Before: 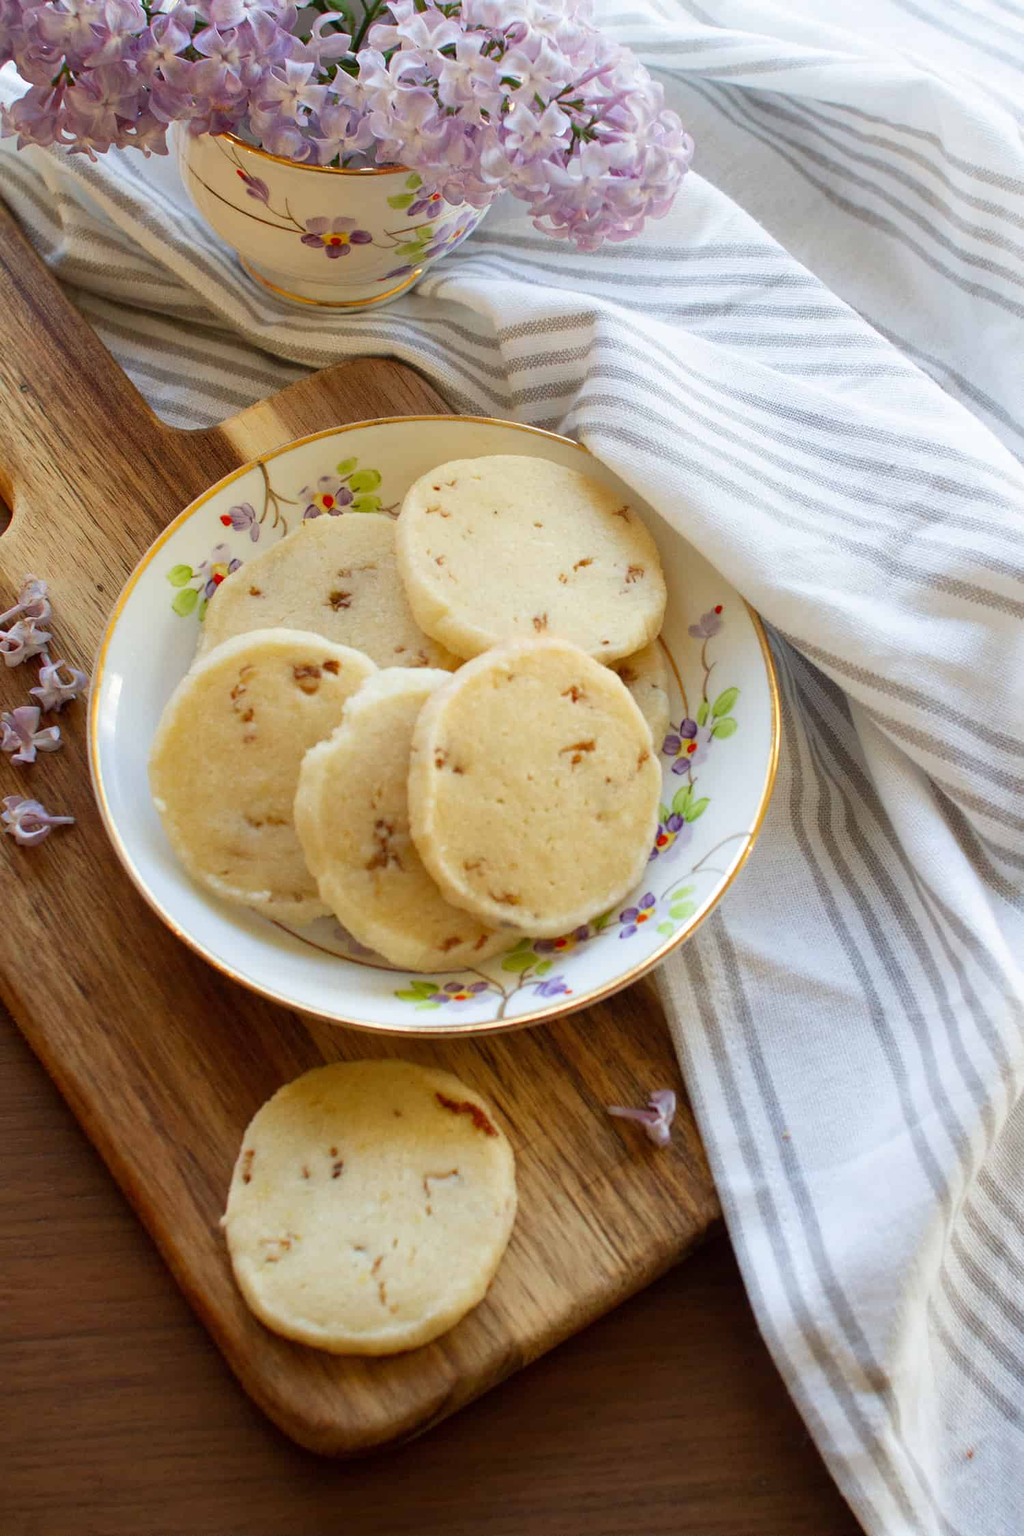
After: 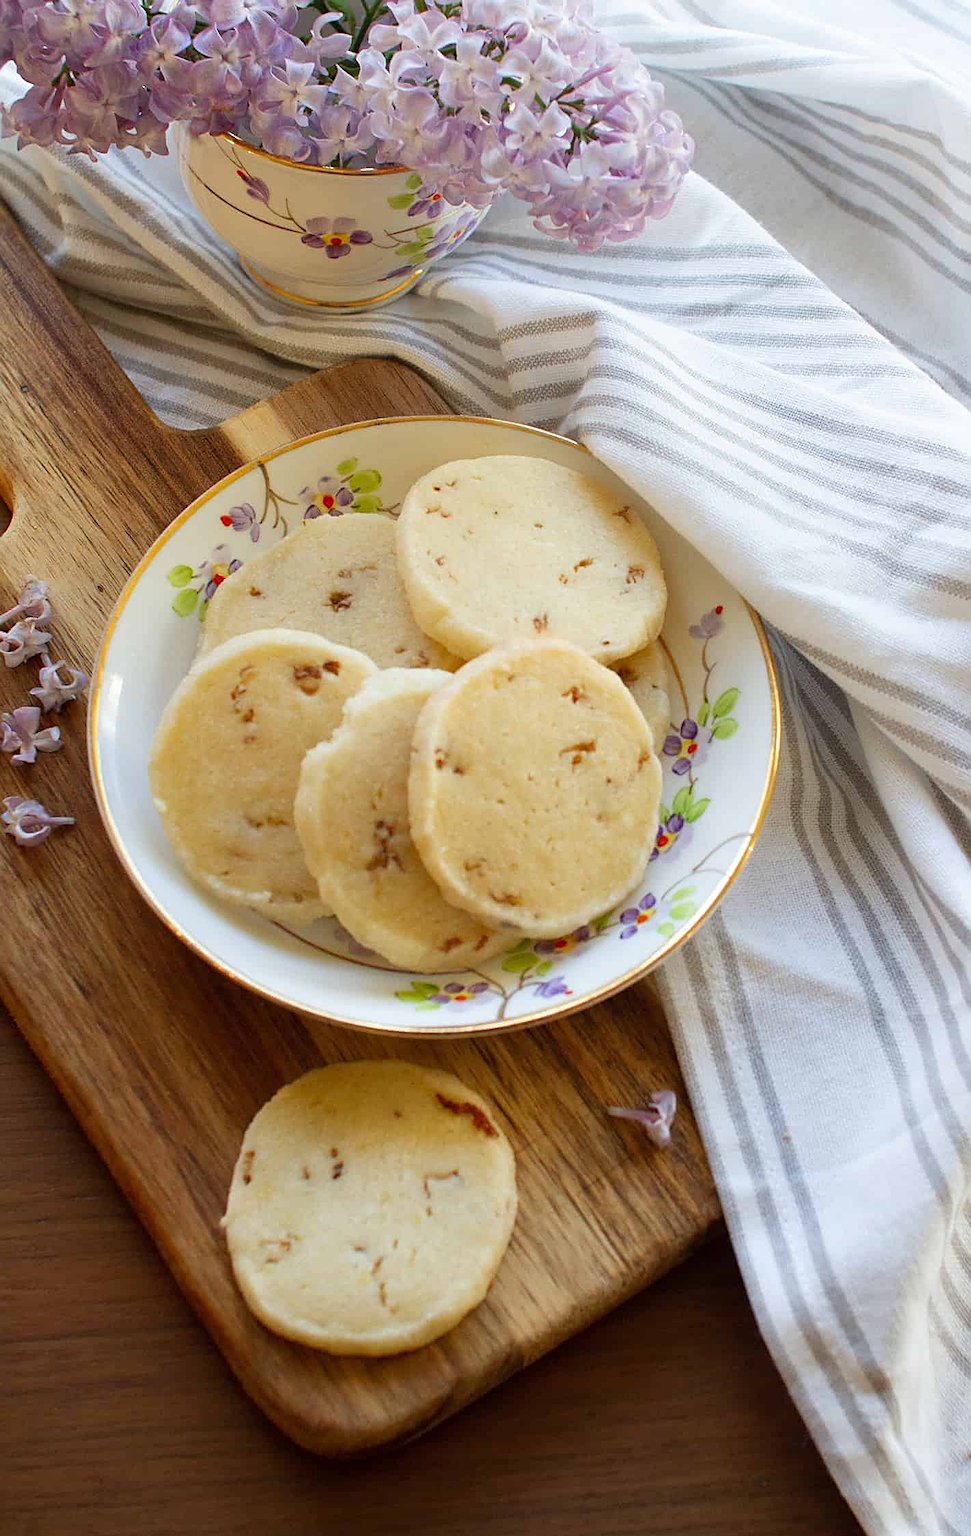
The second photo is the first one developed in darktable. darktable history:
sharpen: on, module defaults
crop and rotate: right 5.167%
